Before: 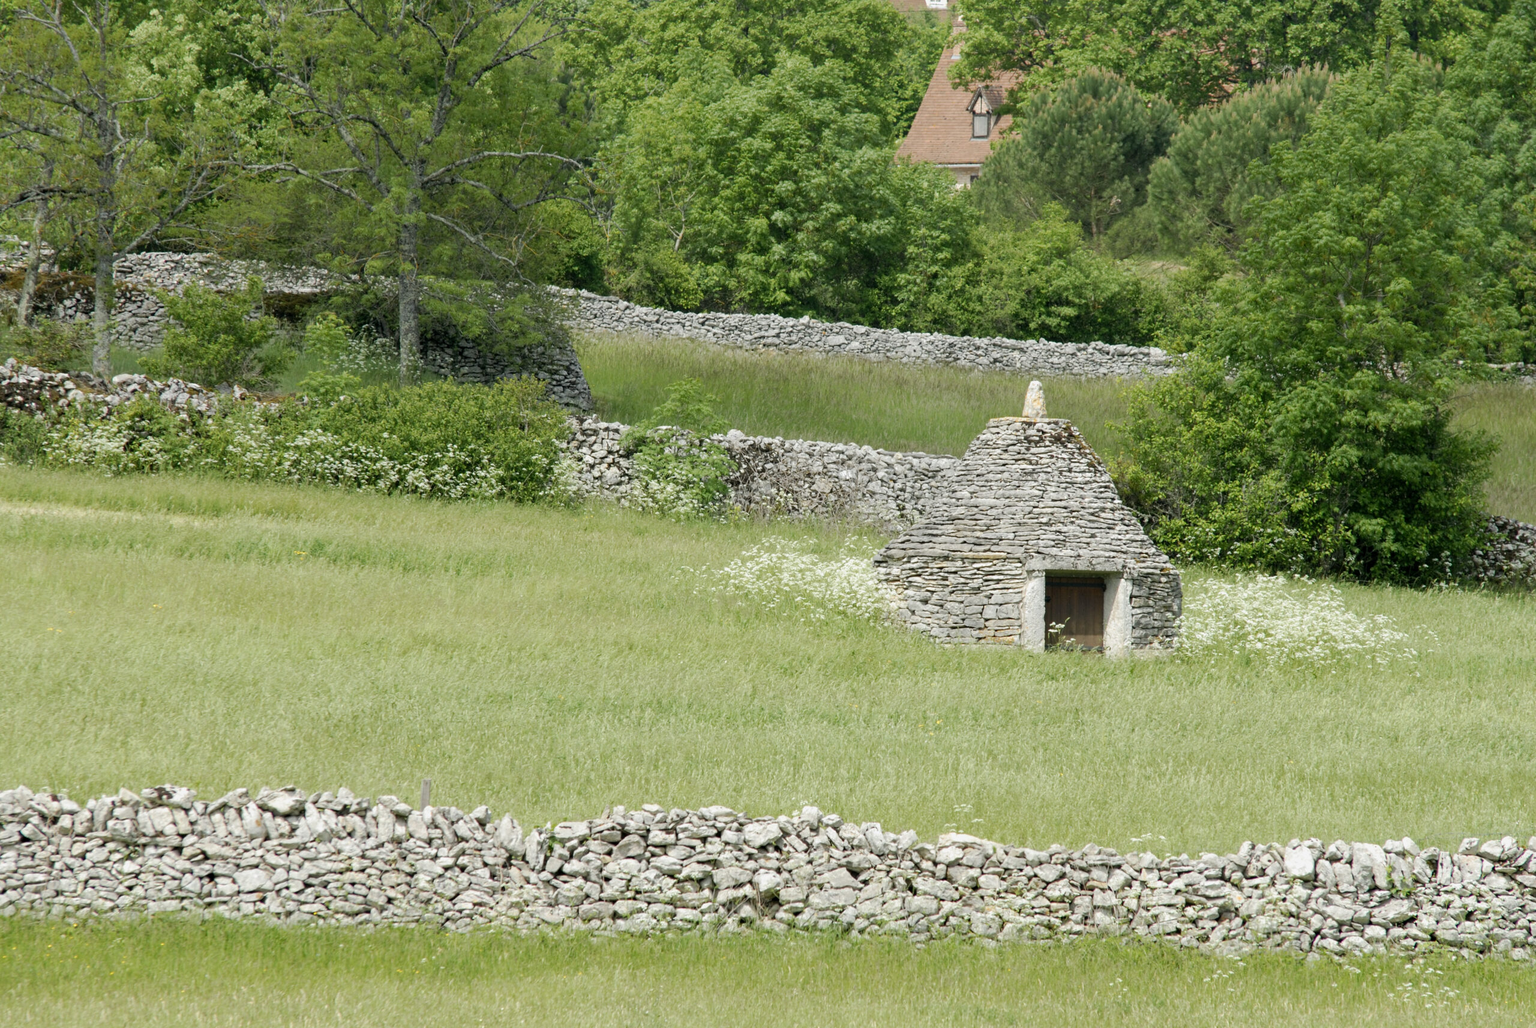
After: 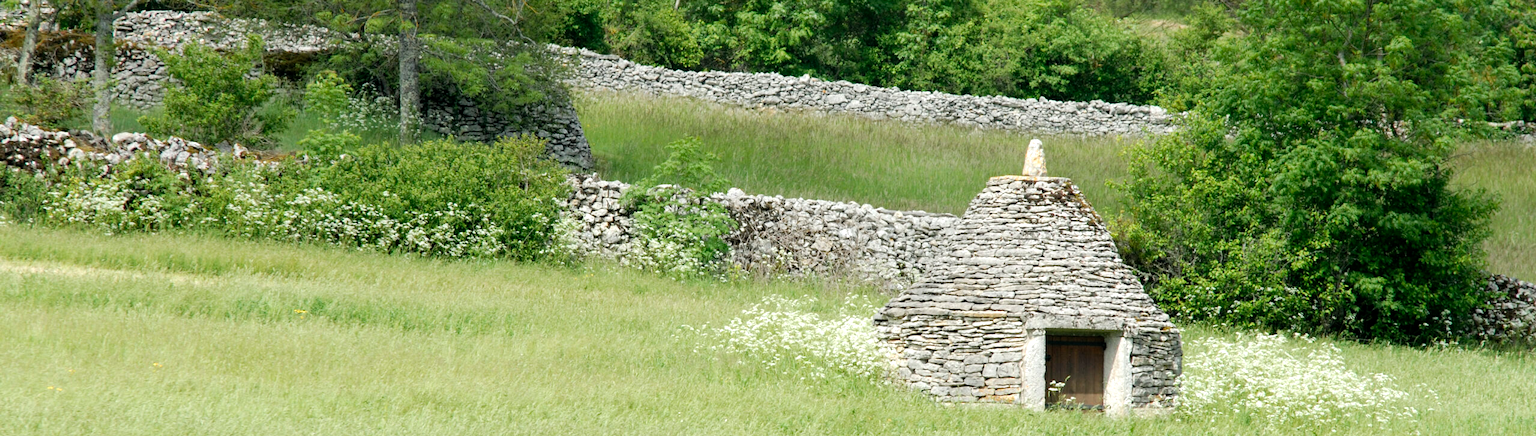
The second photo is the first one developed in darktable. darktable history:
tone equalizer: -8 EV -0.418 EV, -7 EV -0.376 EV, -6 EV -0.297 EV, -5 EV -0.223 EV, -3 EV 0.209 EV, -2 EV 0.354 EV, -1 EV 0.368 EV, +0 EV 0.389 EV
crop and rotate: top 23.532%, bottom 34.052%
